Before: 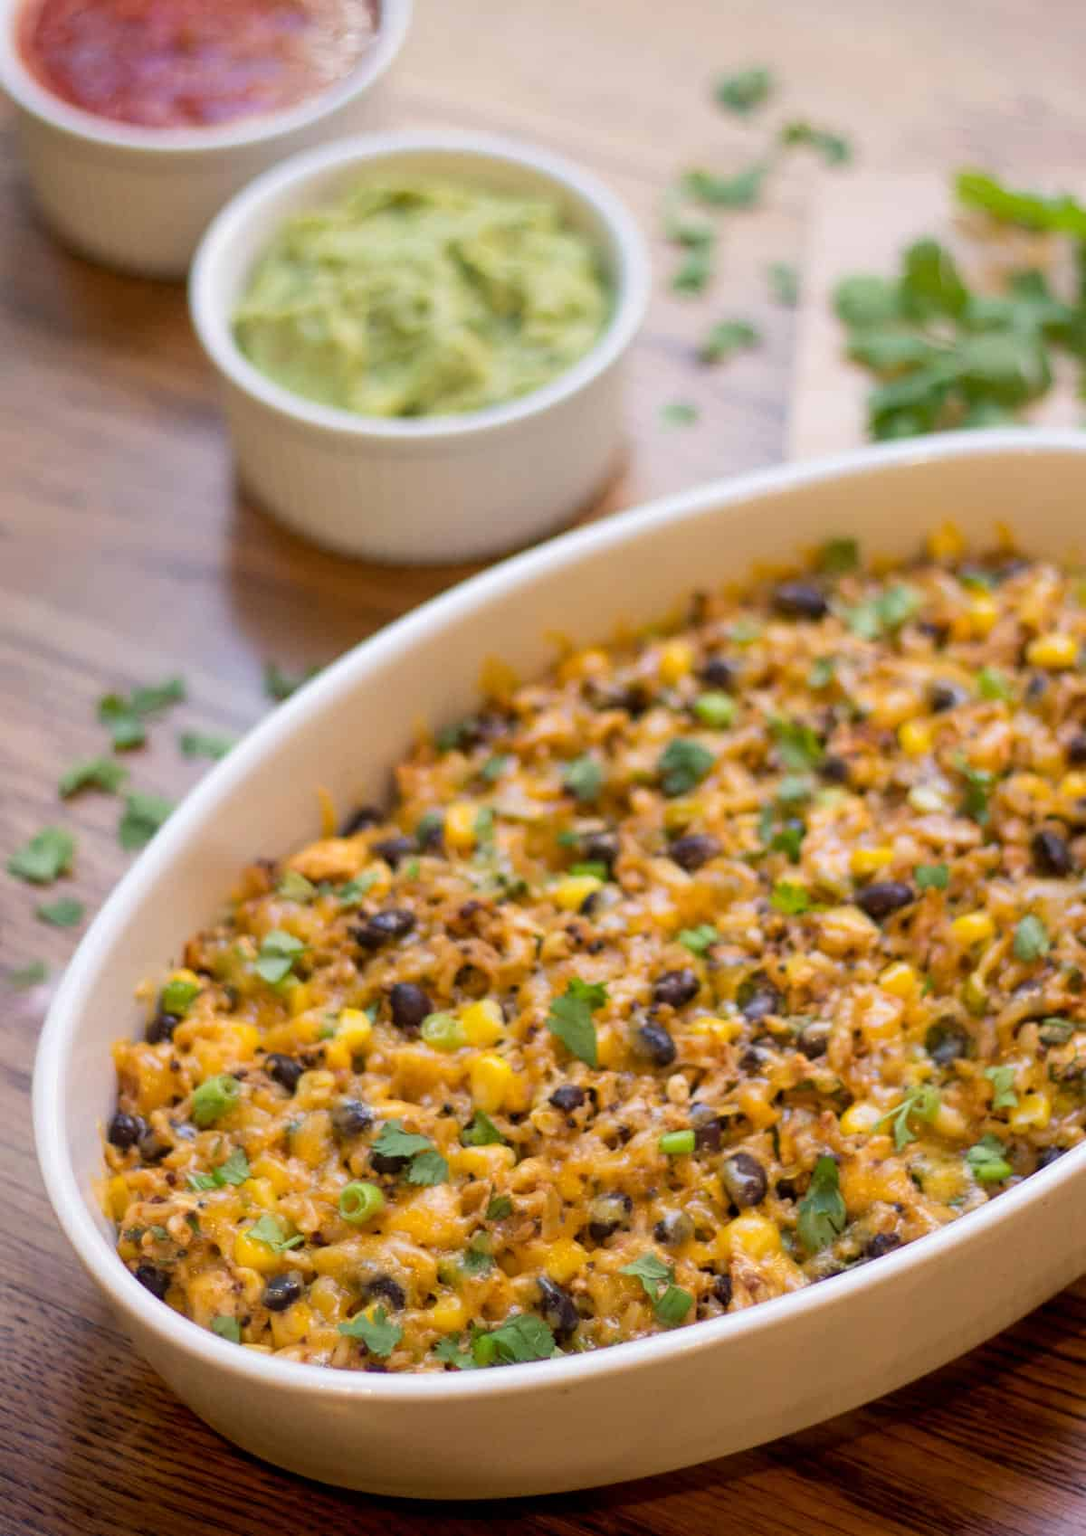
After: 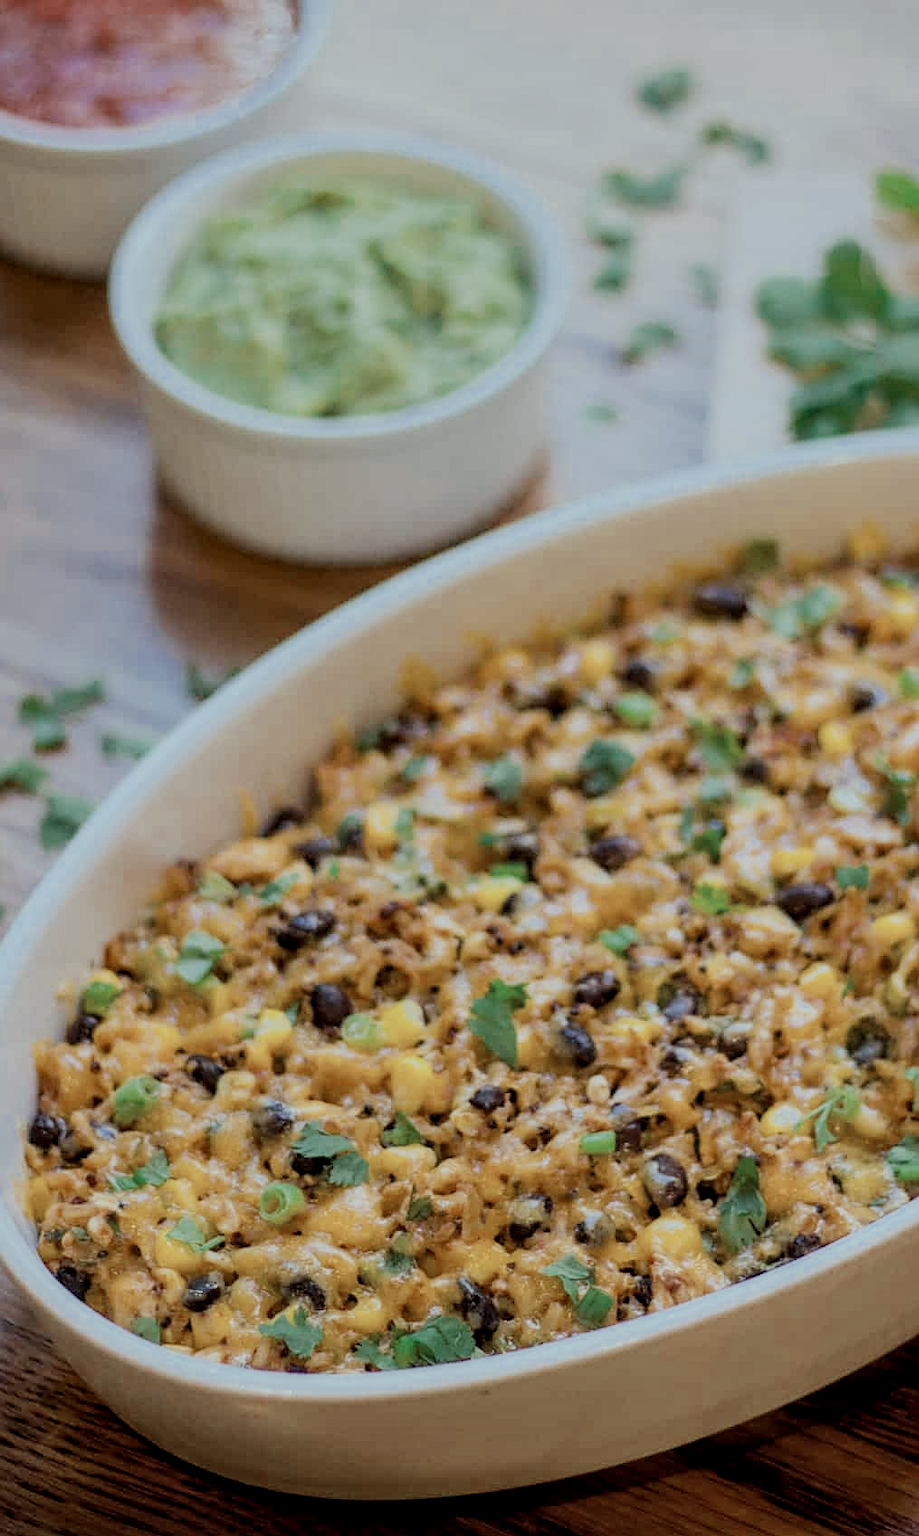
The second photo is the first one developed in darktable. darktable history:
sharpen: on, module defaults
local contrast: on, module defaults
color zones: curves: ch0 [(0, 0.5) (0.125, 0.4) (0.25, 0.5) (0.375, 0.4) (0.5, 0.4) (0.625, 0.35) (0.75, 0.35) (0.875, 0.5)]; ch1 [(0, 0.35) (0.125, 0.45) (0.25, 0.35) (0.375, 0.35) (0.5, 0.35) (0.625, 0.35) (0.75, 0.45) (0.875, 0.35)]; ch2 [(0, 0.6) (0.125, 0.5) (0.25, 0.5) (0.375, 0.6) (0.5, 0.6) (0.625, 0.5) (0.75, 0.5) (0.875, 0.5)]
filmic rgb: black relative exposure -8.51 EV, white relative exposure 5.57 EV, threshold 2.97 EV, hardness 3.39, contrast 1.024, enable highlight reconstruction true
color correction: highlights a* -9.95, highlights b* -10.2
crop: left 7.403%, right 7.871%
